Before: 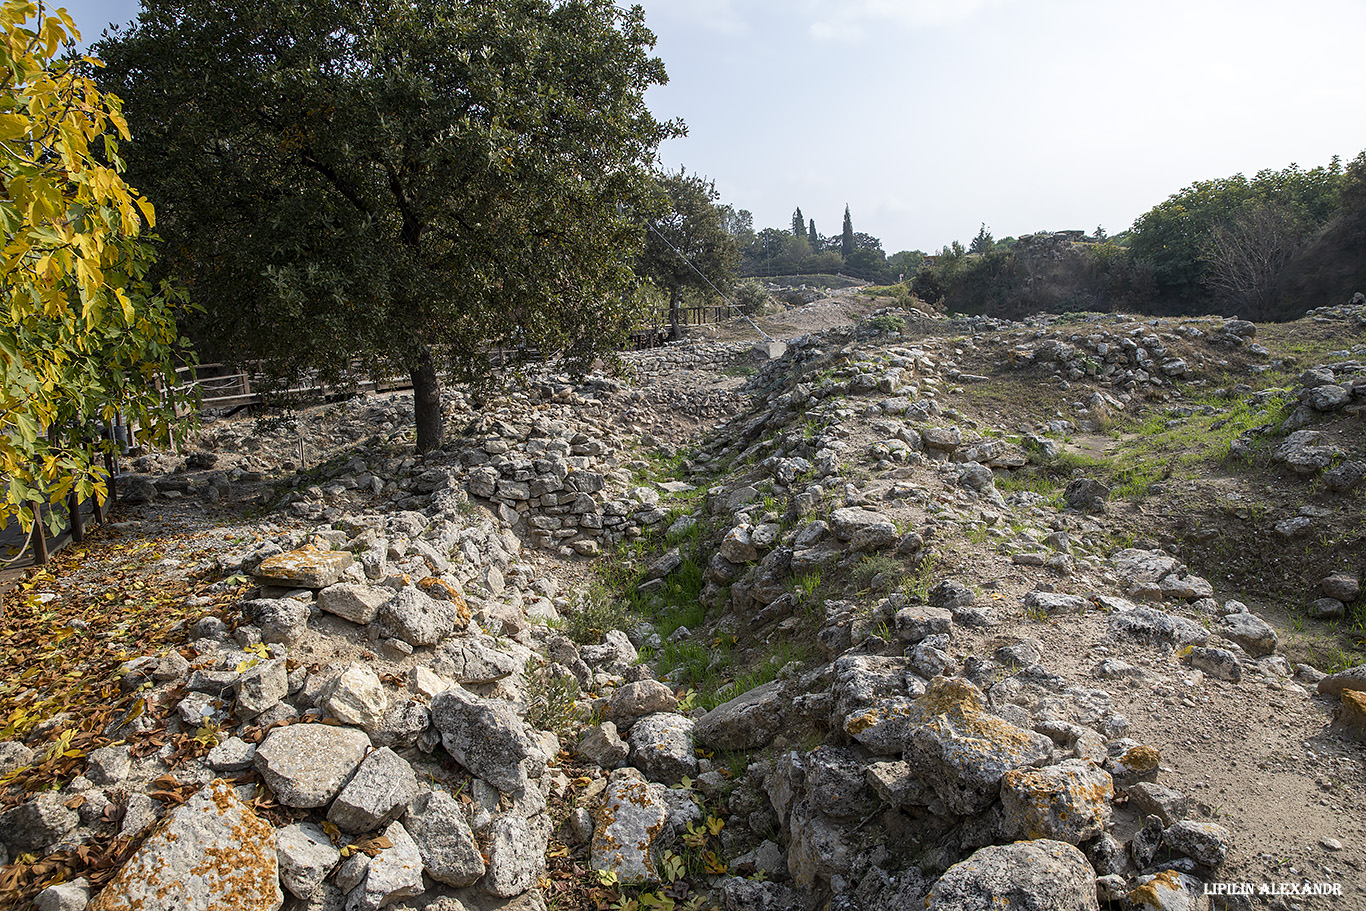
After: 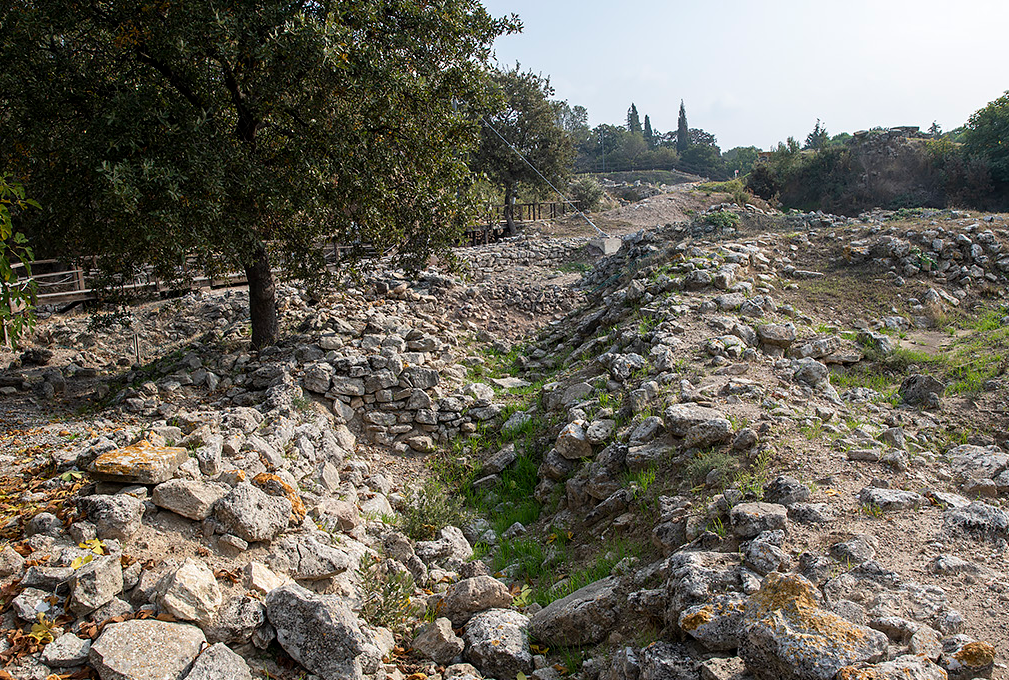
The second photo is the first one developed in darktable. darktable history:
crop and rotate: left 12.081%, top 11.429%, right 14.01%, bottom 13.879%
